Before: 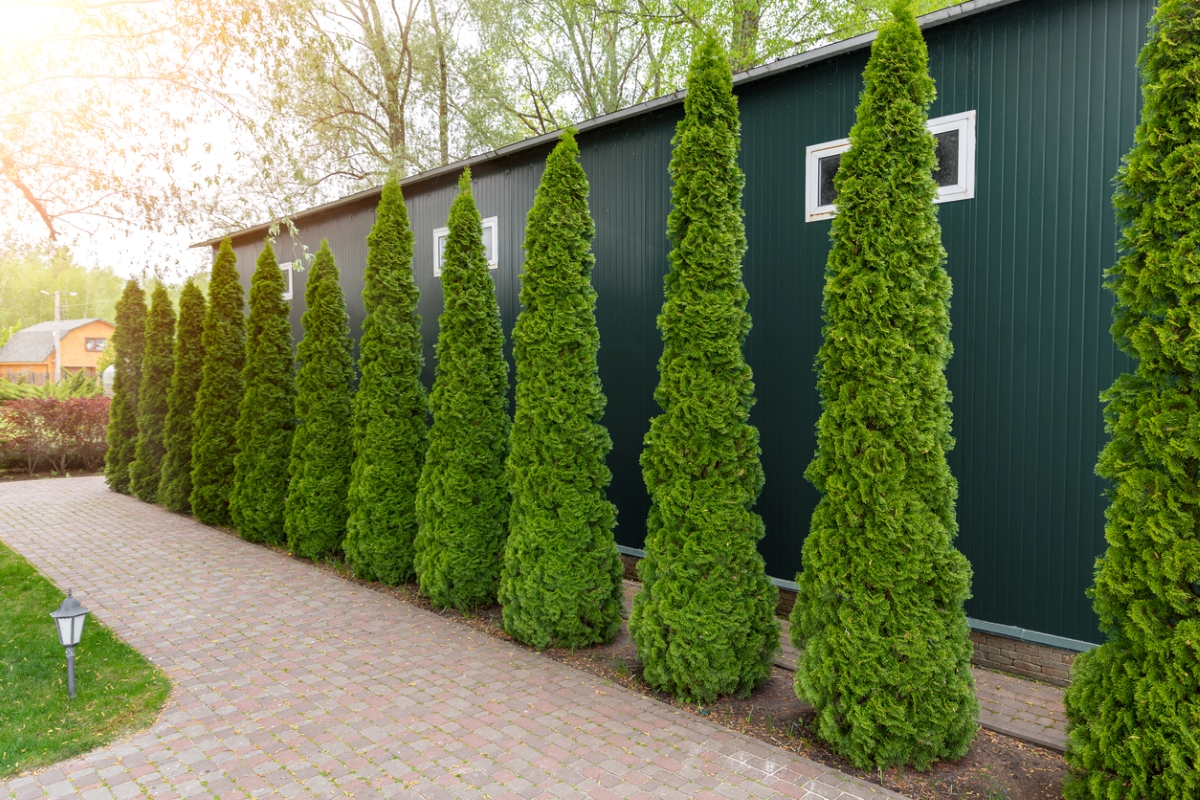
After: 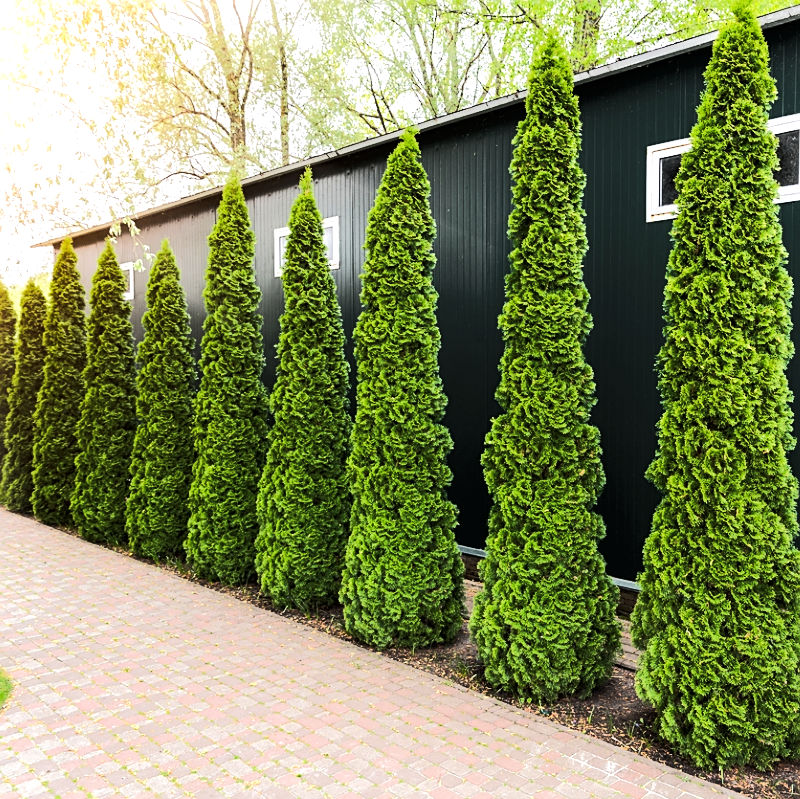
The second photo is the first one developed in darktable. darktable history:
crop and rotate: left 13.33%, right 19.998%
sharpen: on, module defaults
exposure: exposure 0.609 EV, compensate exposure bias true, compensate highlight preservation false
tone curve: curves: ch0 [(0, 0) (0.003, 0.002) (0.011, 0.004) (0.025, 0.005) (0.044, 0.009) (0.069, 0.013) (0.1, 0.017) (0.136, 0.036) (0.177, 0.066) (0.224, 0.102) (0.277, 0.143) (0.335, 0.197) (0.399, 0.268) (0.468, 0.389) (0.543, 0.549) (0.623, 0.714) (0.709, 0.801) (0.801, 0.854) (0.898, 0.9) (1, 1)], color space Lab, linked channels, preserve colors none
